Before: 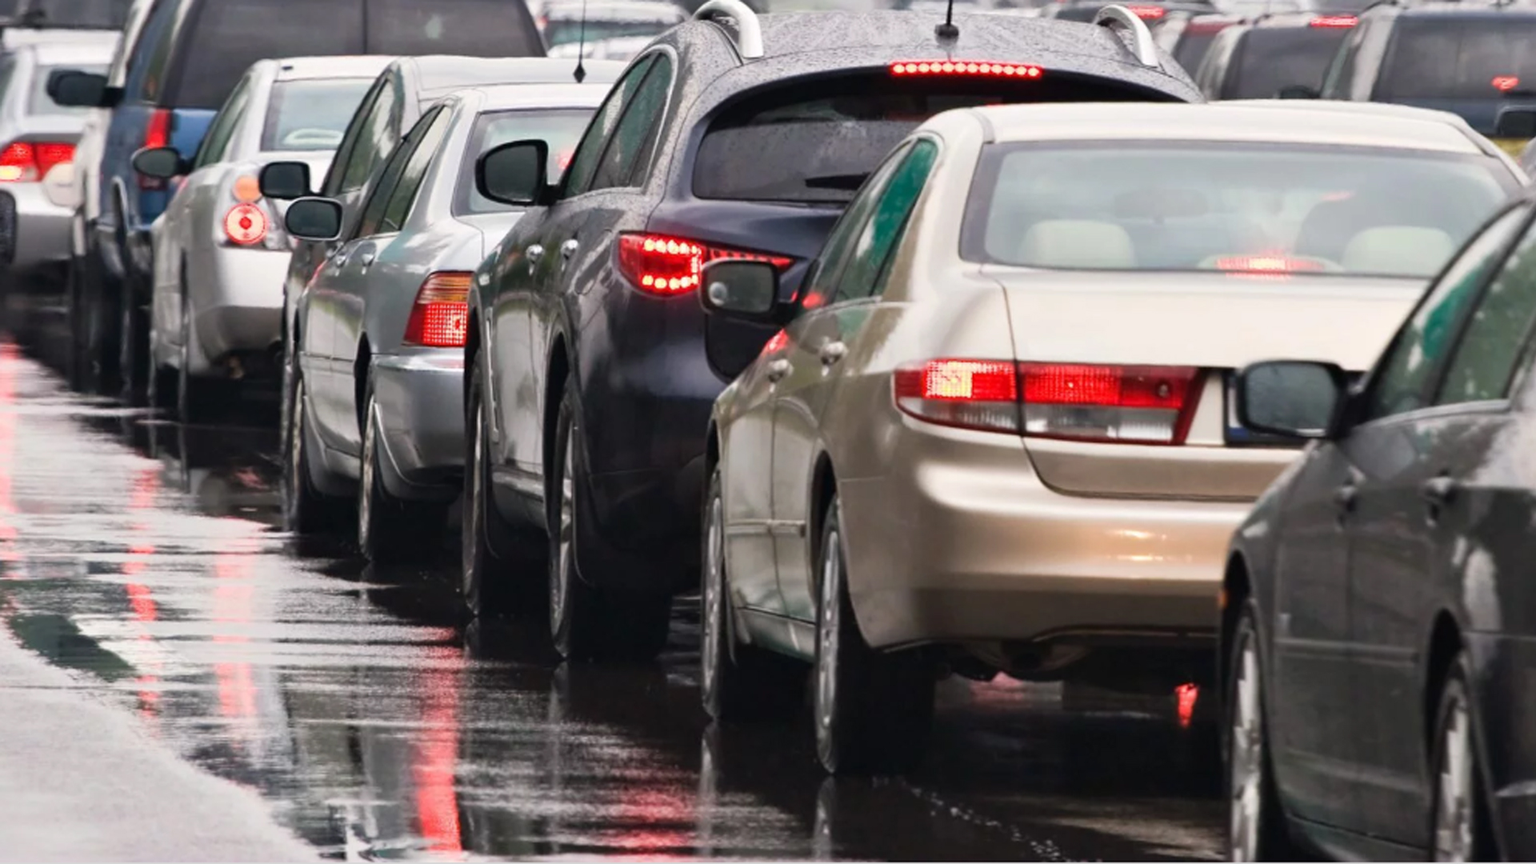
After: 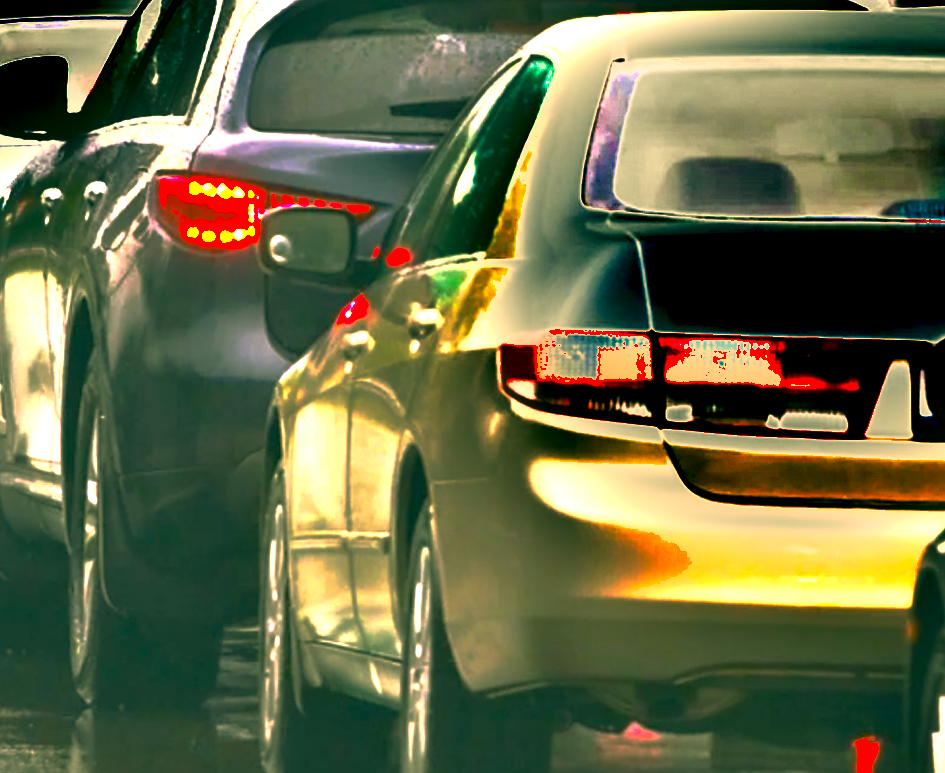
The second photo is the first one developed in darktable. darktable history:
crop: left 32.165%, top 10.946%, right 18.591%, bottom 17.398%
contrast brightness saturation: contrast -0.281
color correction: highlights a* 5.7, highlights b* 33.72, shadows a* -26.63, shadows b* 4
shadows and highlights: shadows 43.54, white point adjustment -1.36, soften with gaussian
base curve: curves: ch0 [(0, 0) (0.841, 0.609) (1, 1)], preserve colors none
sharpen: amount 0.204
exposure: exposure 1.988 EV, compensate exposure bias true, compensate highlight preservation false
